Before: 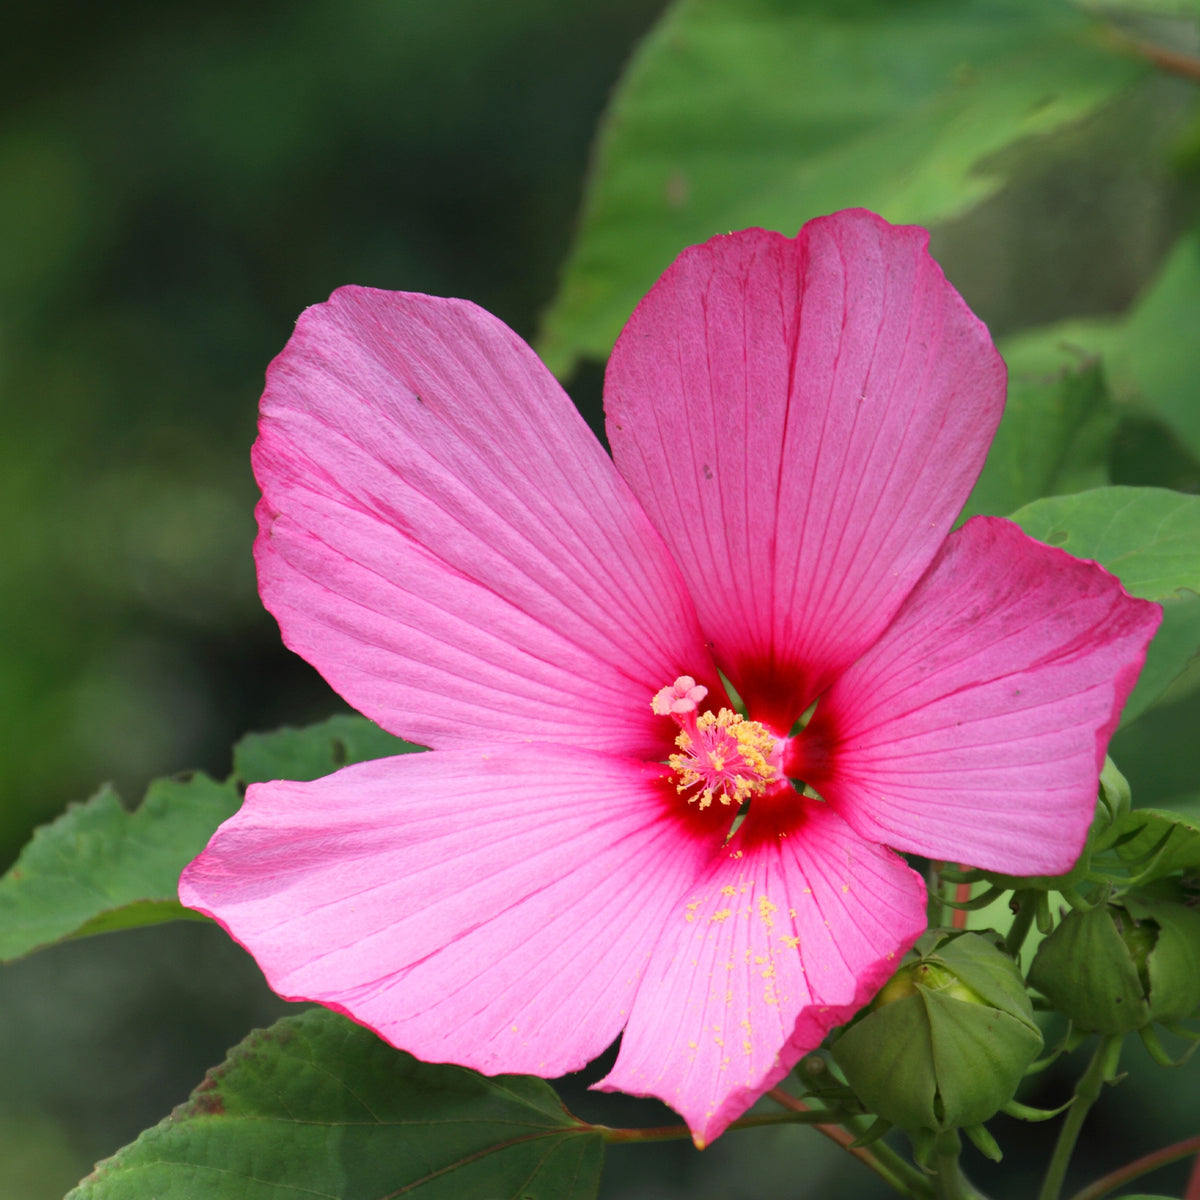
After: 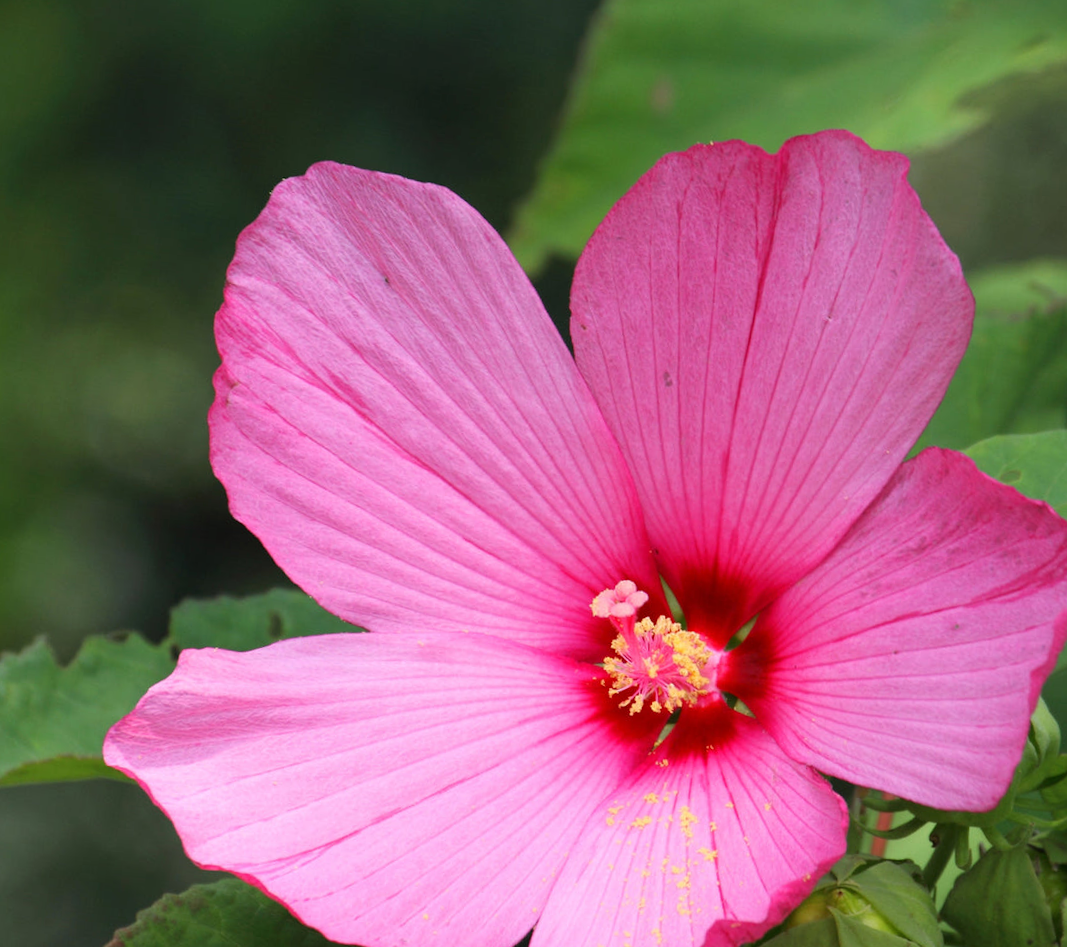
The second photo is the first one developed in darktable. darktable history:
crop: left 7.856%, top 11.836%, right 10.12%, bottom 15.387%
rotate and perspective: rotation 5.12°, automatic cropping off
